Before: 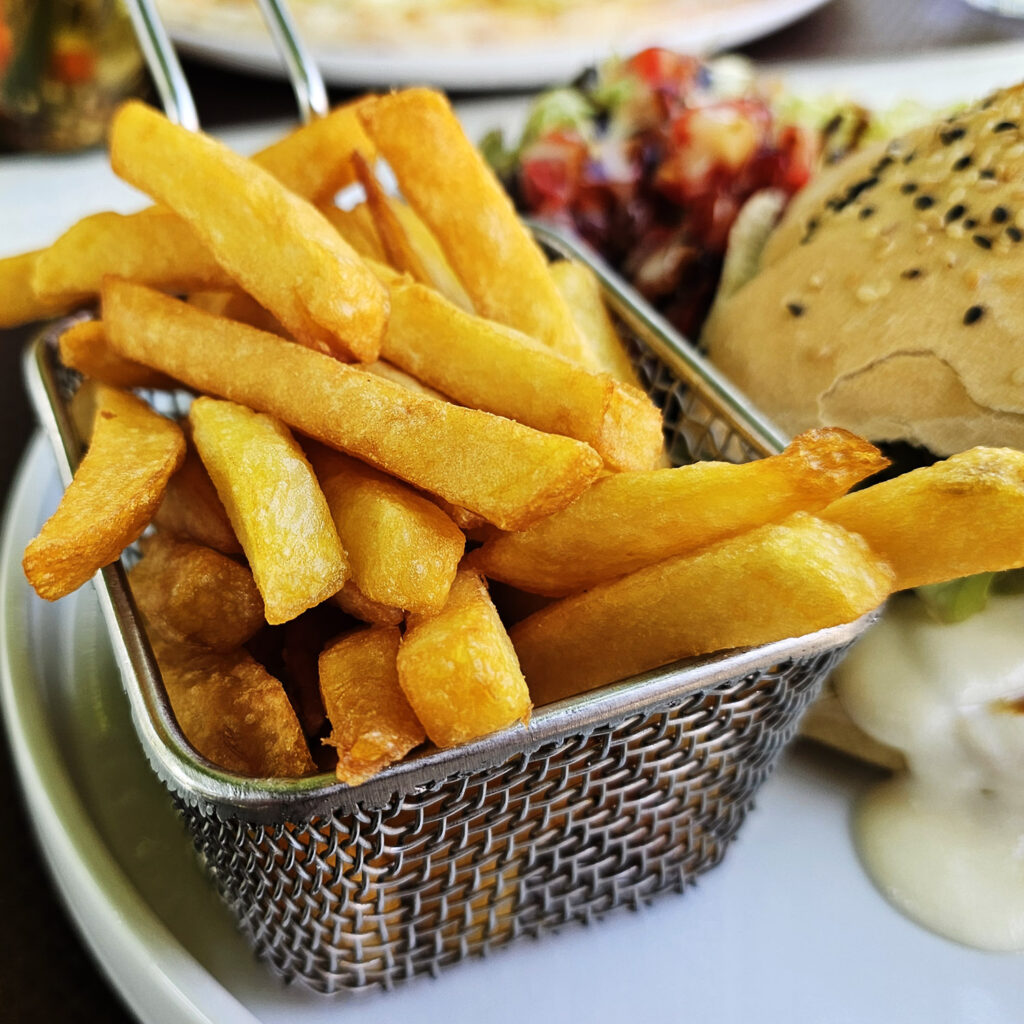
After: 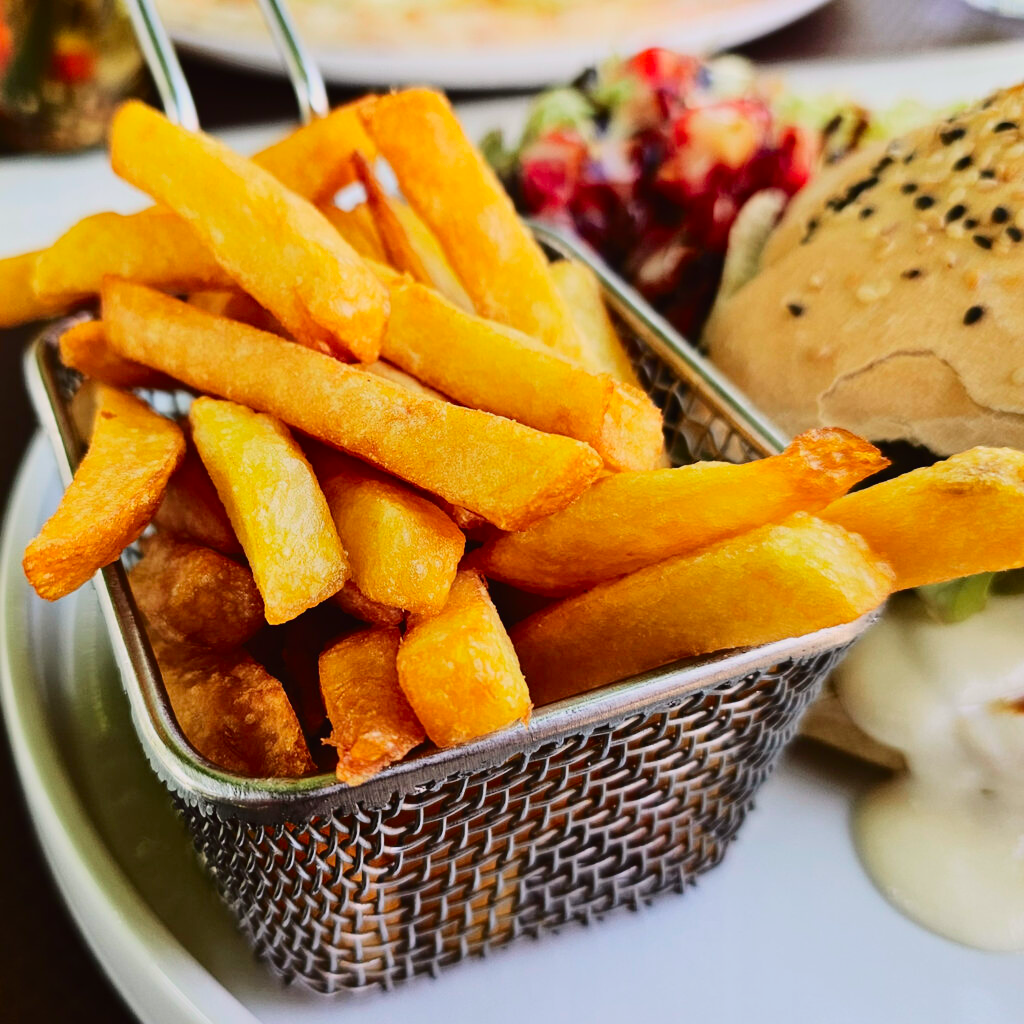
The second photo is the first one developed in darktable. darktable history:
tone curve: curves: ch0 [(0, 0.019) (0.204, 0.162) (0.491, 0.519) (0.748, 0.765) (1, 0.919)]; ch1 [(0, 0) (0.179, 0.173) (0.322, 0.32) (0.442, 0.447) (0.496, 0.504) (0.566, 0.585) (0.761, 0.803) (1, 1)]; ch2 [(0, 0) (0.434, 0.447) (0.483, 0.487) (0.555, 0.563) (0.697, 0.68) (1, 1)], color space Lab, independent channels, preserve colors none
